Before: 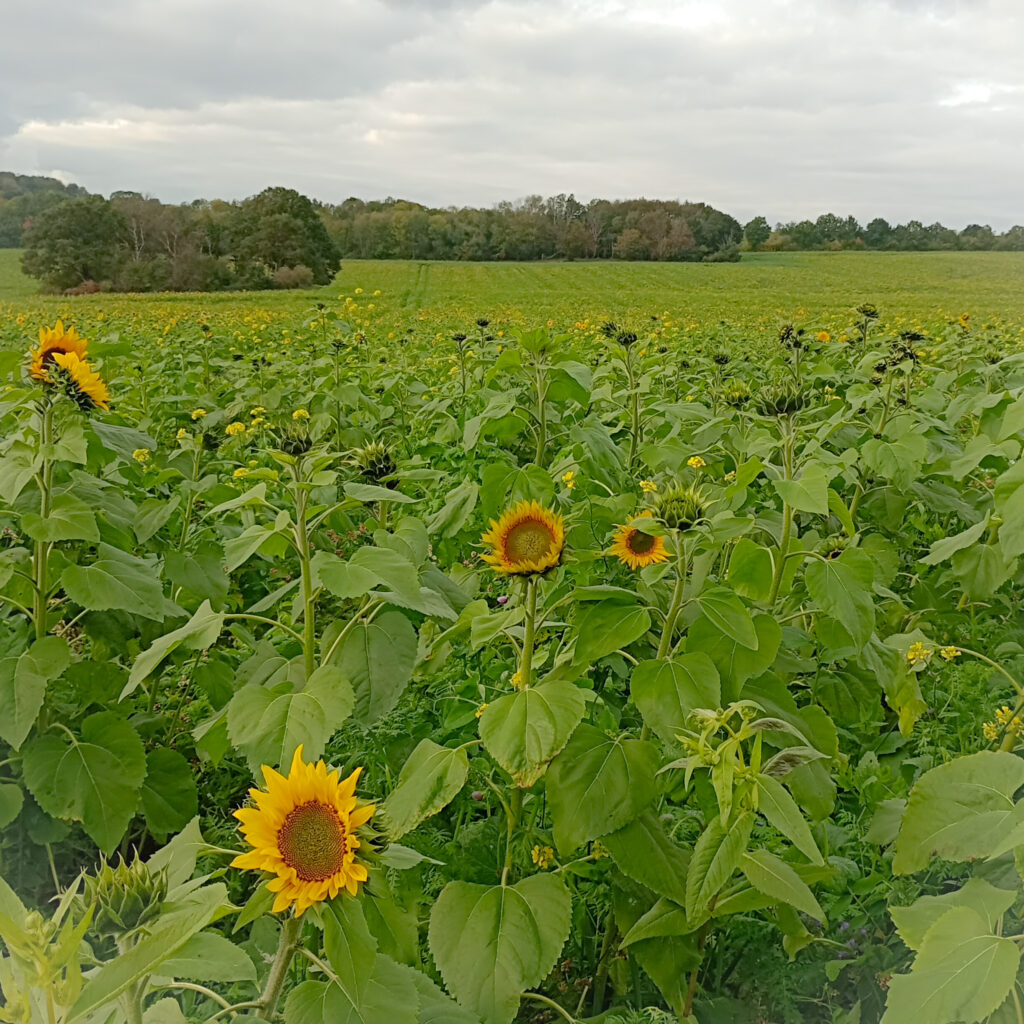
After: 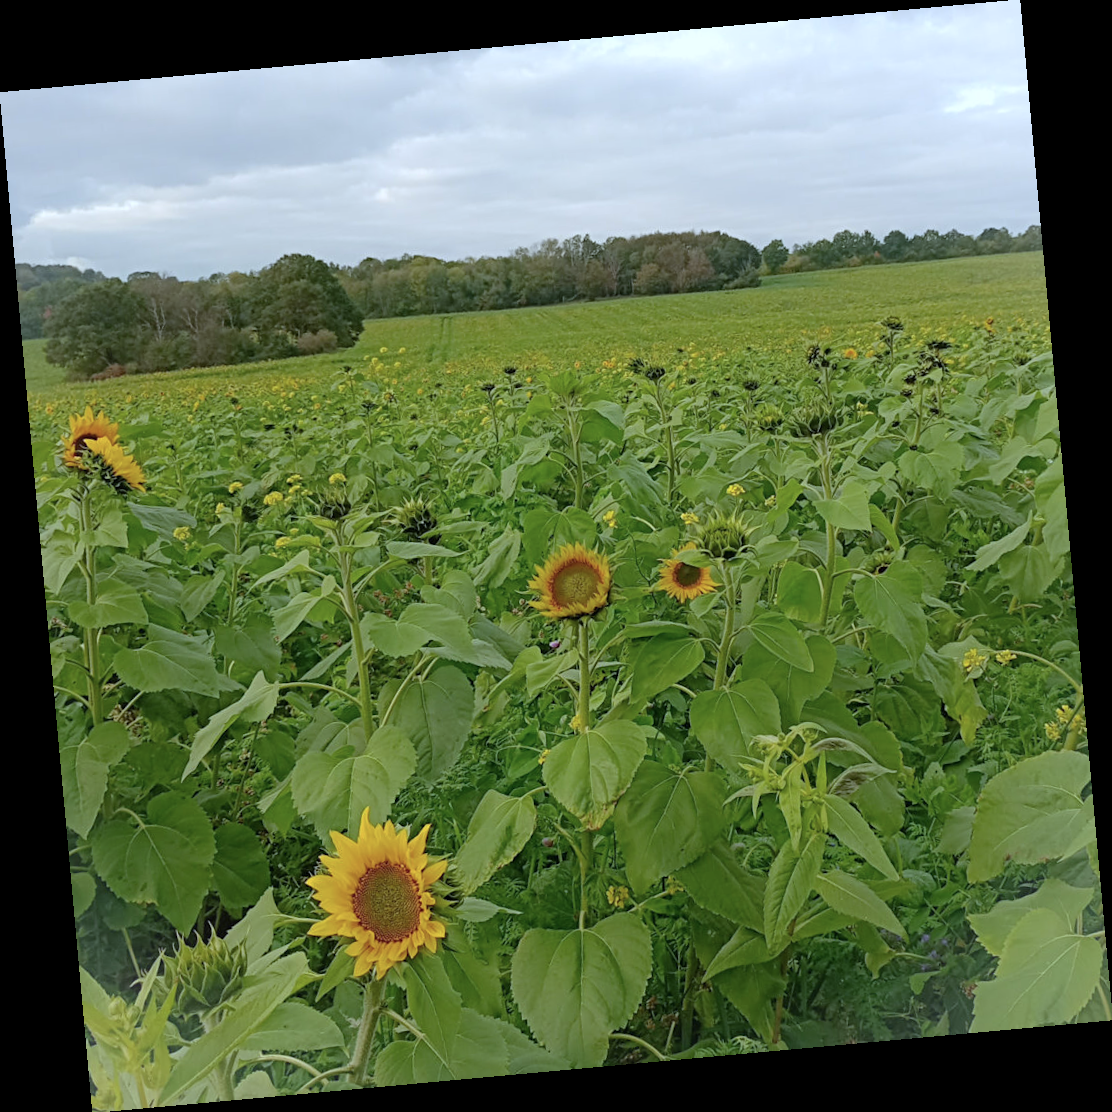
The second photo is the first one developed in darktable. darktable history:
white balance: red 0.931, blue 1.11
rotate and perspective: rotation -5.2°, automatic cropping off
color balance: input saturation 100.43%, contrast fulcrum 14.22%, output saturation 70.41%
color balance rgb: linear chroma grading › global chroma 9.31%, global vibrance 41.49%
